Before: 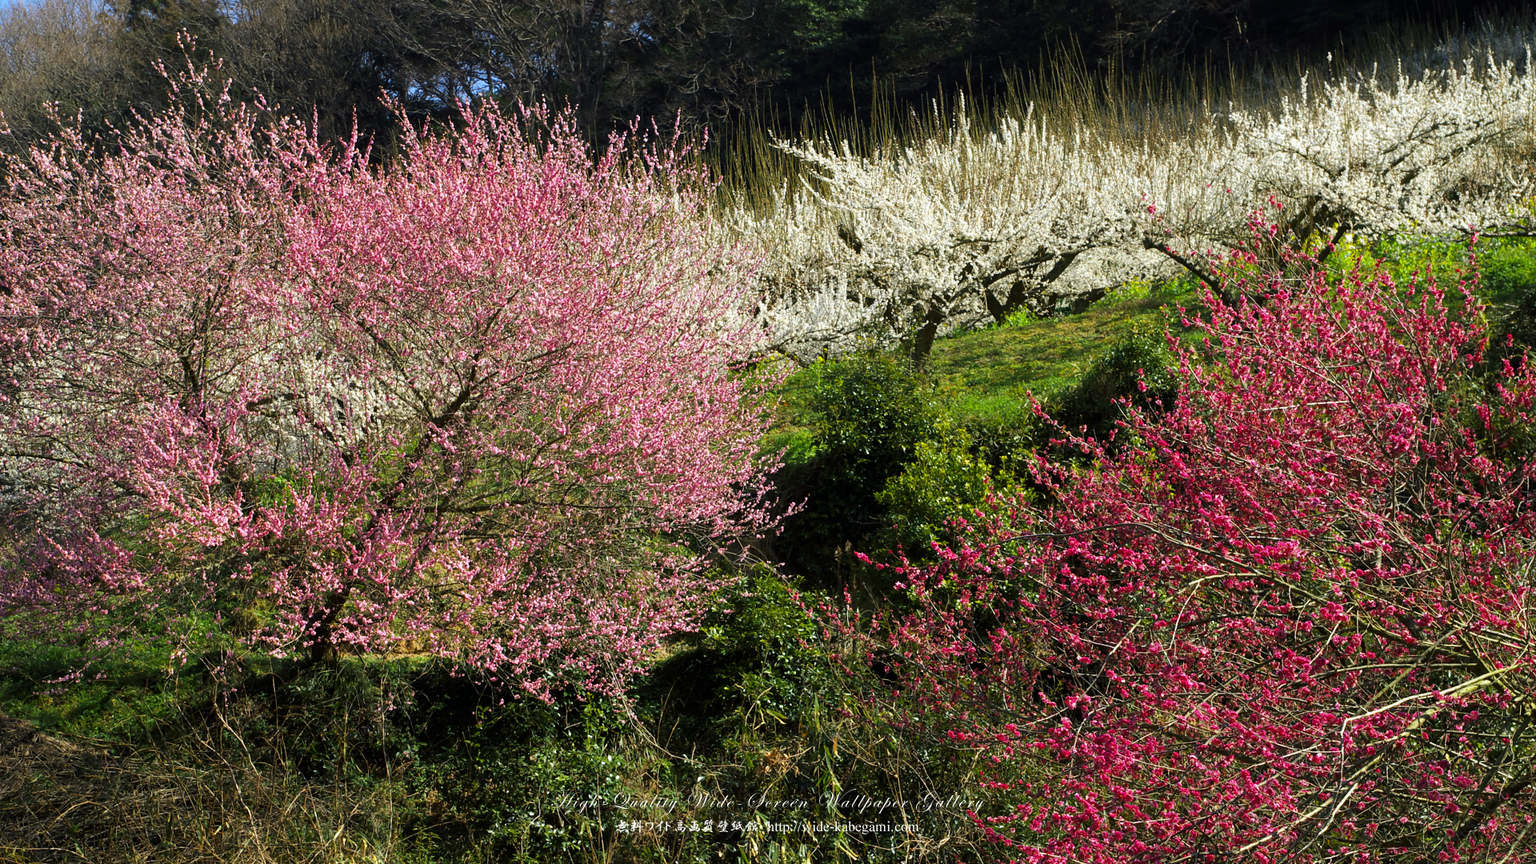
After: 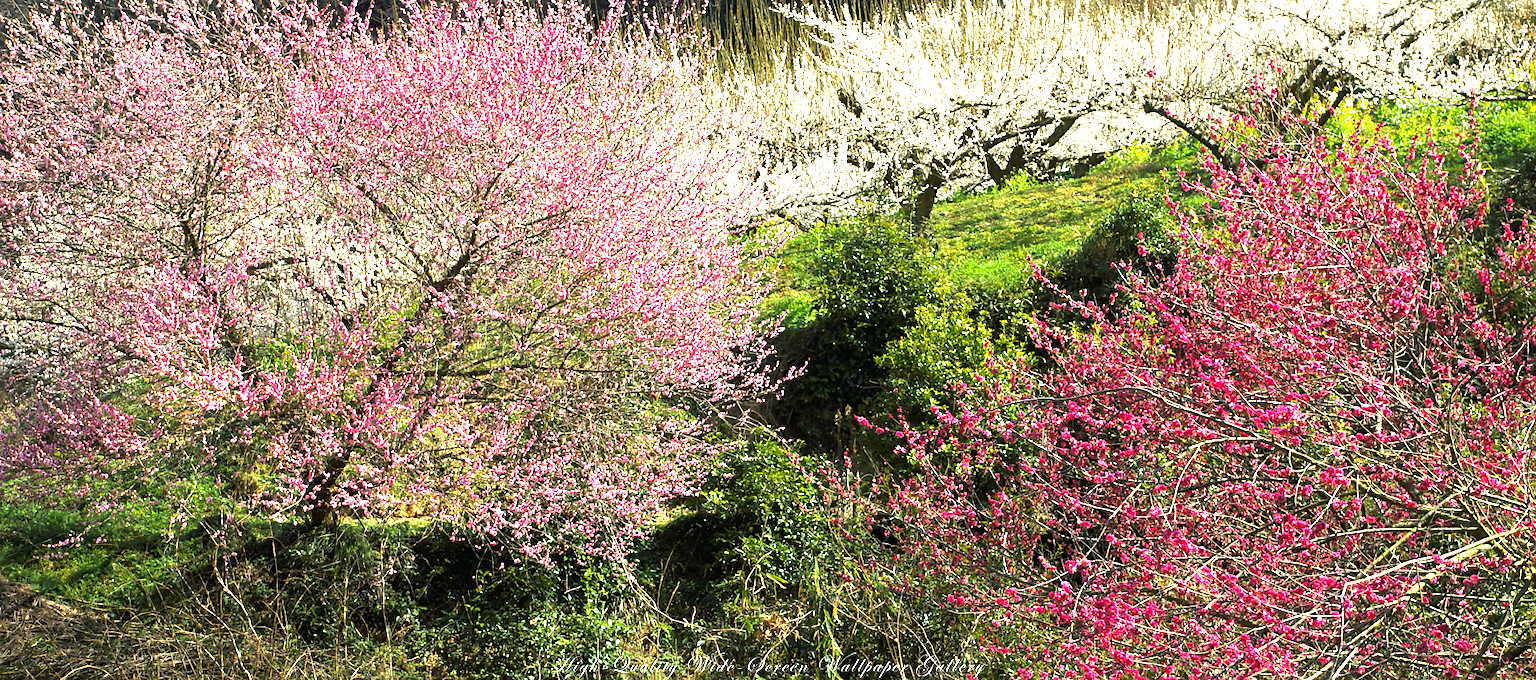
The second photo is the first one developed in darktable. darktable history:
sharpen: amount 0.2
exposure: black level correction 0, exposure 1.45 EV, compensate exposure bias true, compensate highlight preservation false
crop and rotate: top 15.774%, bottom 5.506%
